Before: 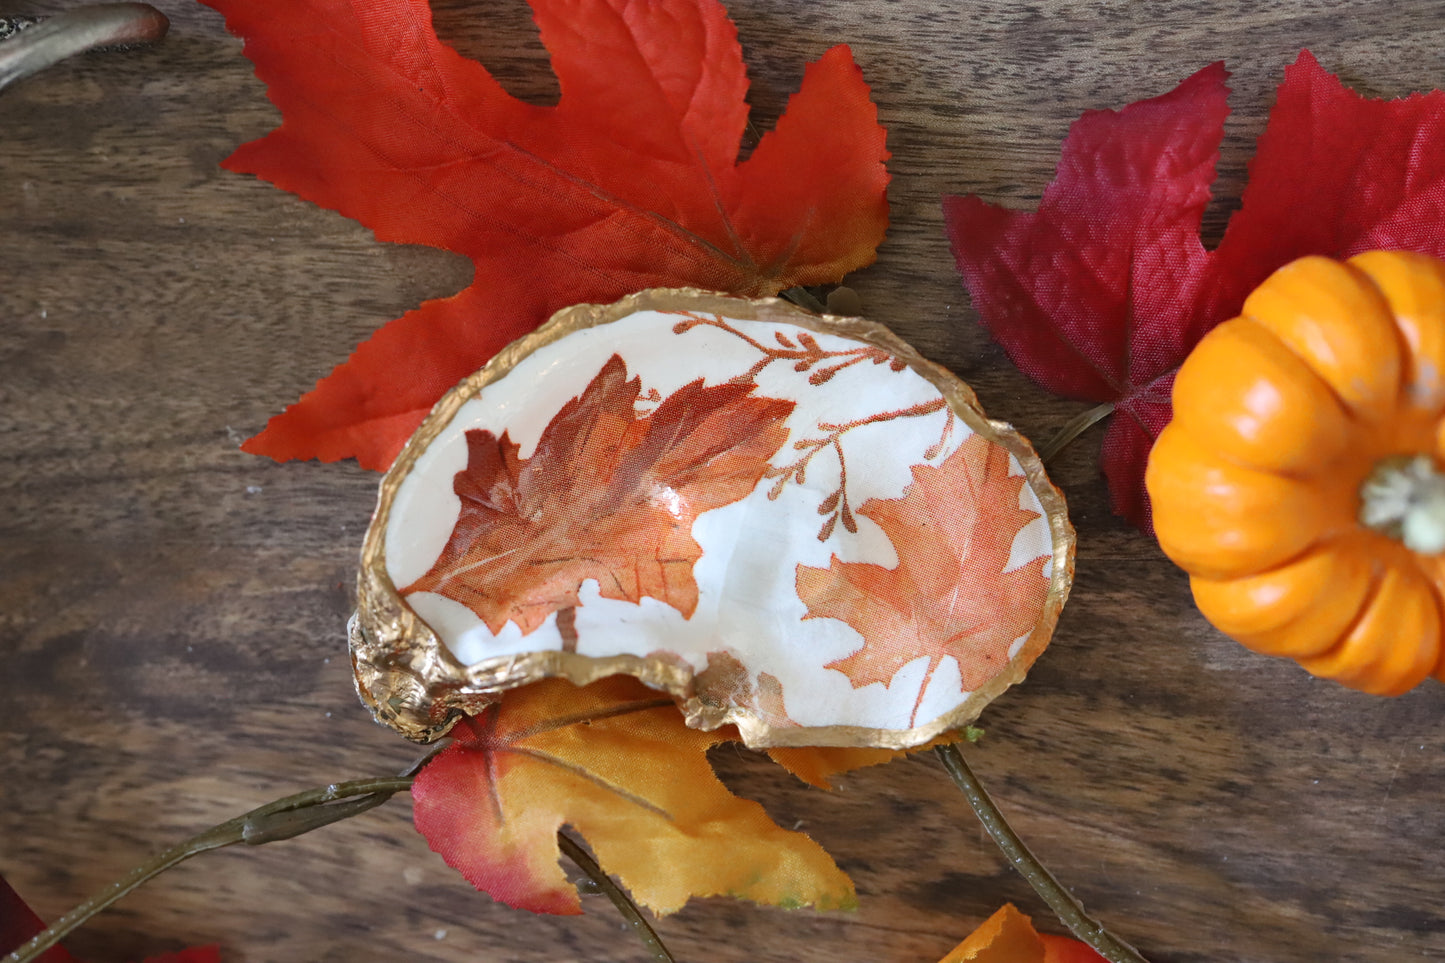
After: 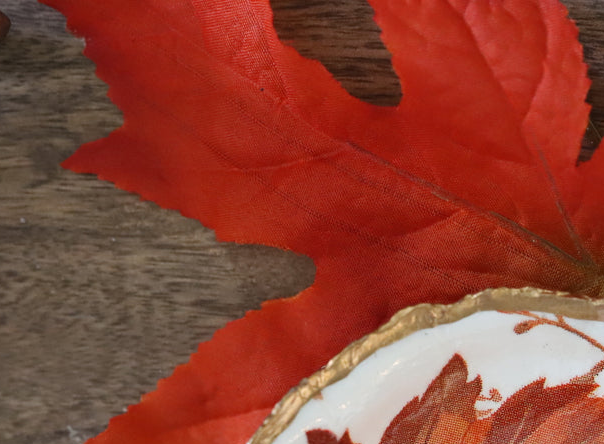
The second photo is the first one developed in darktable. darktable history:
crop and rotate: left 11.067%, top 0.079%, right 47.089%, bottom 53.721%
